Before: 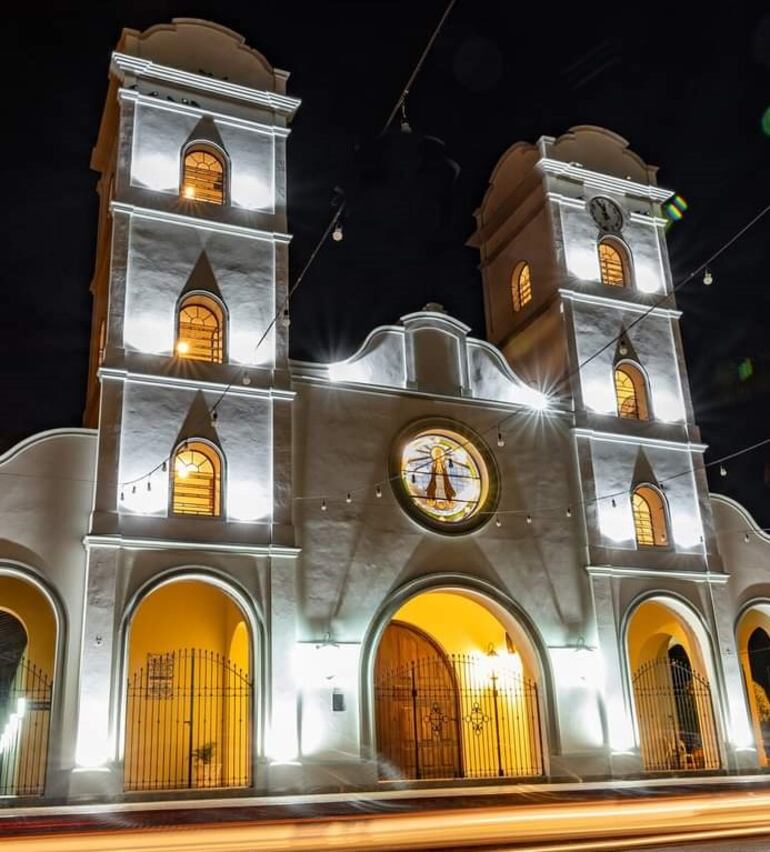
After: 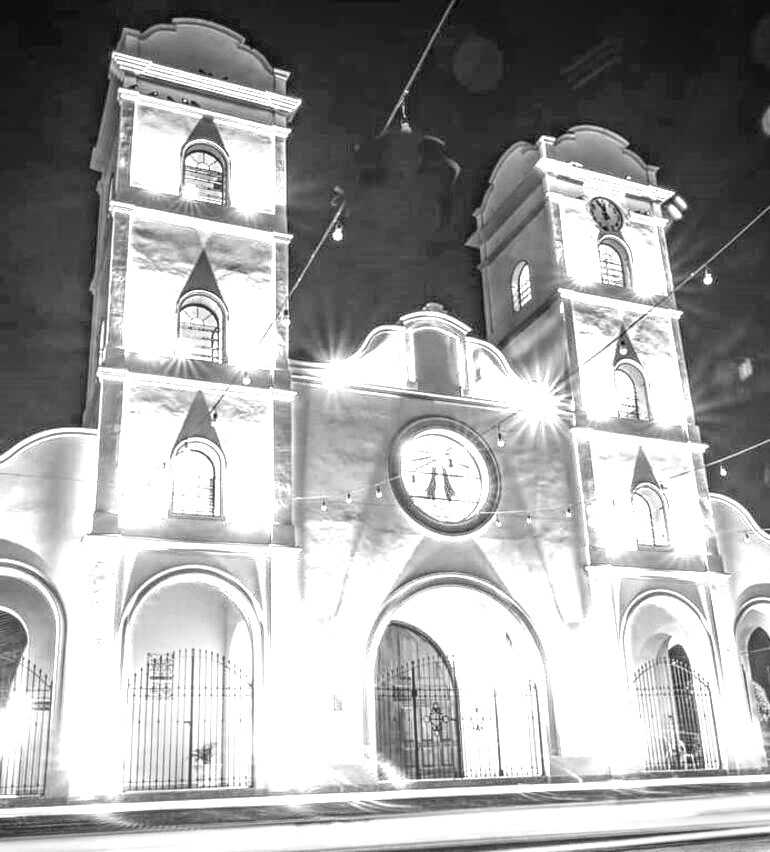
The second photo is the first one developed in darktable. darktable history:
local contrast: highlights 0%, shadows 0%, detail 133%
monochrome: a -11.7, b 1.62, size 0.5, highlights 0.38
exposure: black level correction 0.001, exposure 2.607 EV, compensate exposure bias true, compensate highlight preservation false
vignetting: fall-off start 71.74%
color zones: curves: ch1 [(0, 0.708) (0.088, 0.648) (0.245, 0.187) (0.429, 0.326) (0.571, 0.498) (0.714, 0.5) (0.857, 0.5) (1, 0.708)]
